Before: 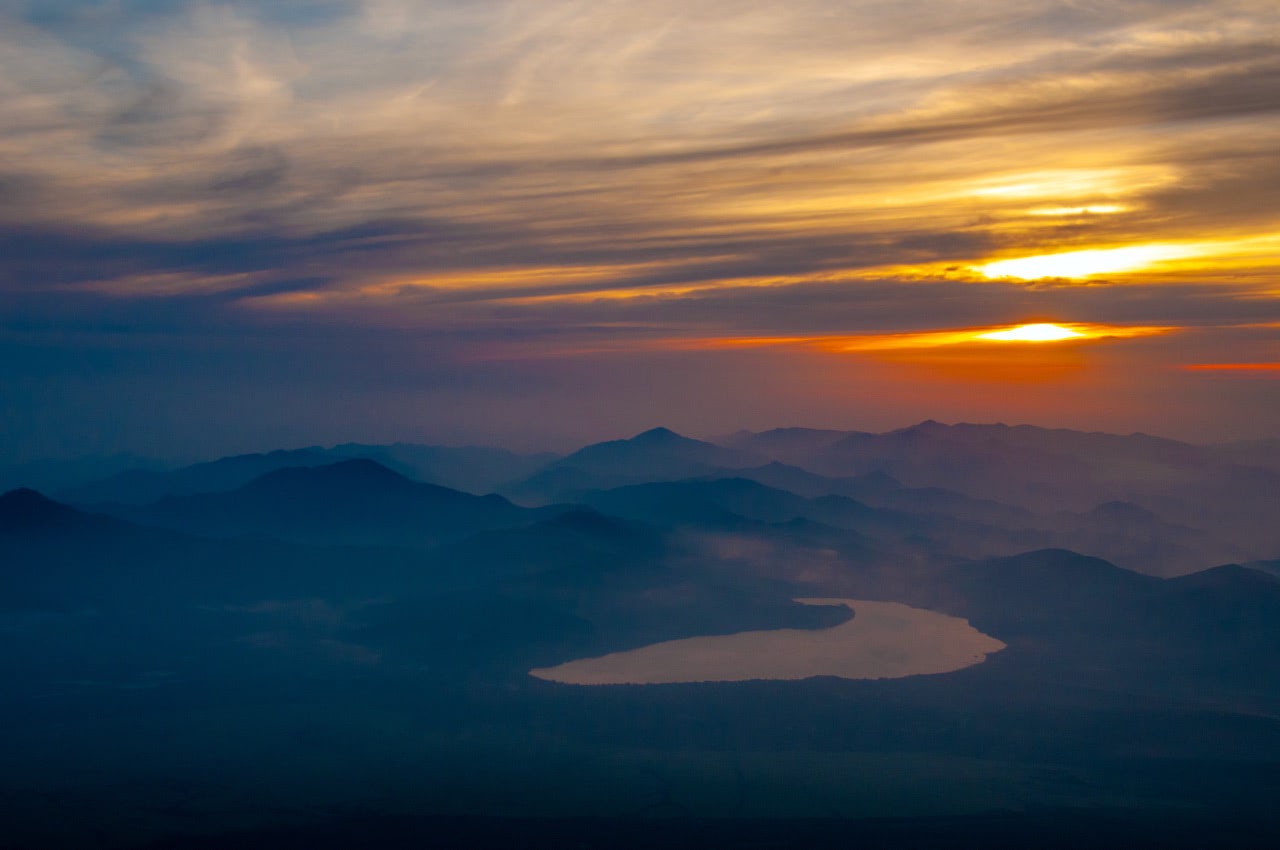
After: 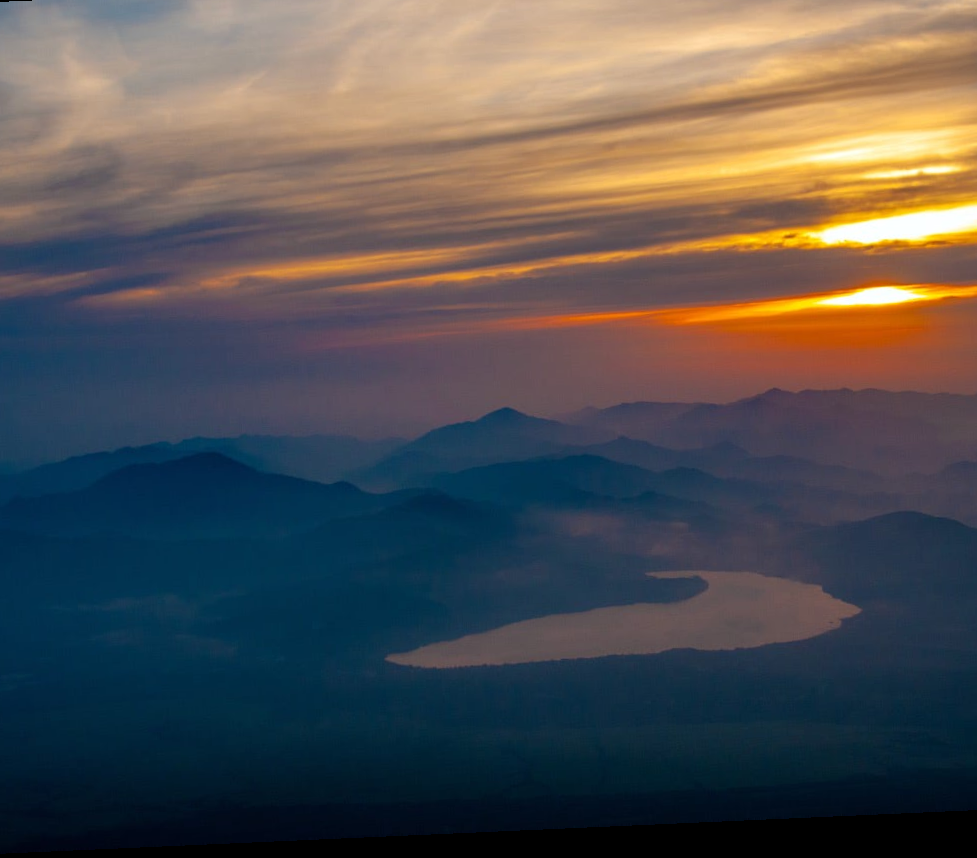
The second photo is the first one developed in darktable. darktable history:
rotate and perspective: rotation -2.56°, automatic cropping off
crop and rotate: left 13.15%, top 5.251%, right 12.609%
white balance: emerald 1
